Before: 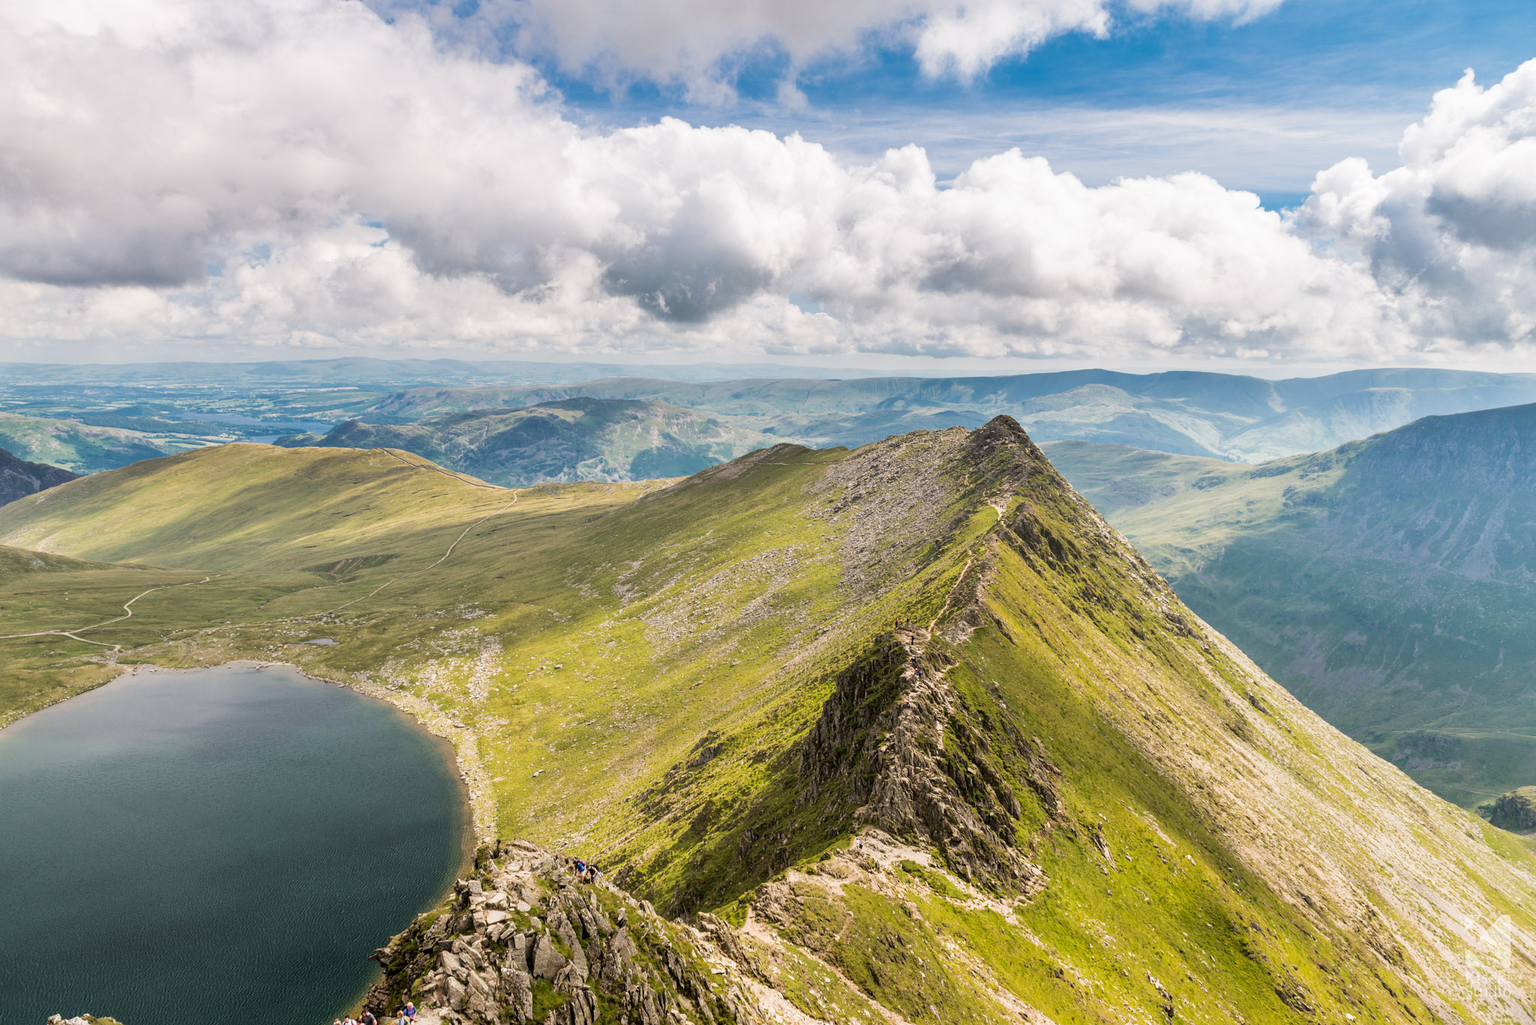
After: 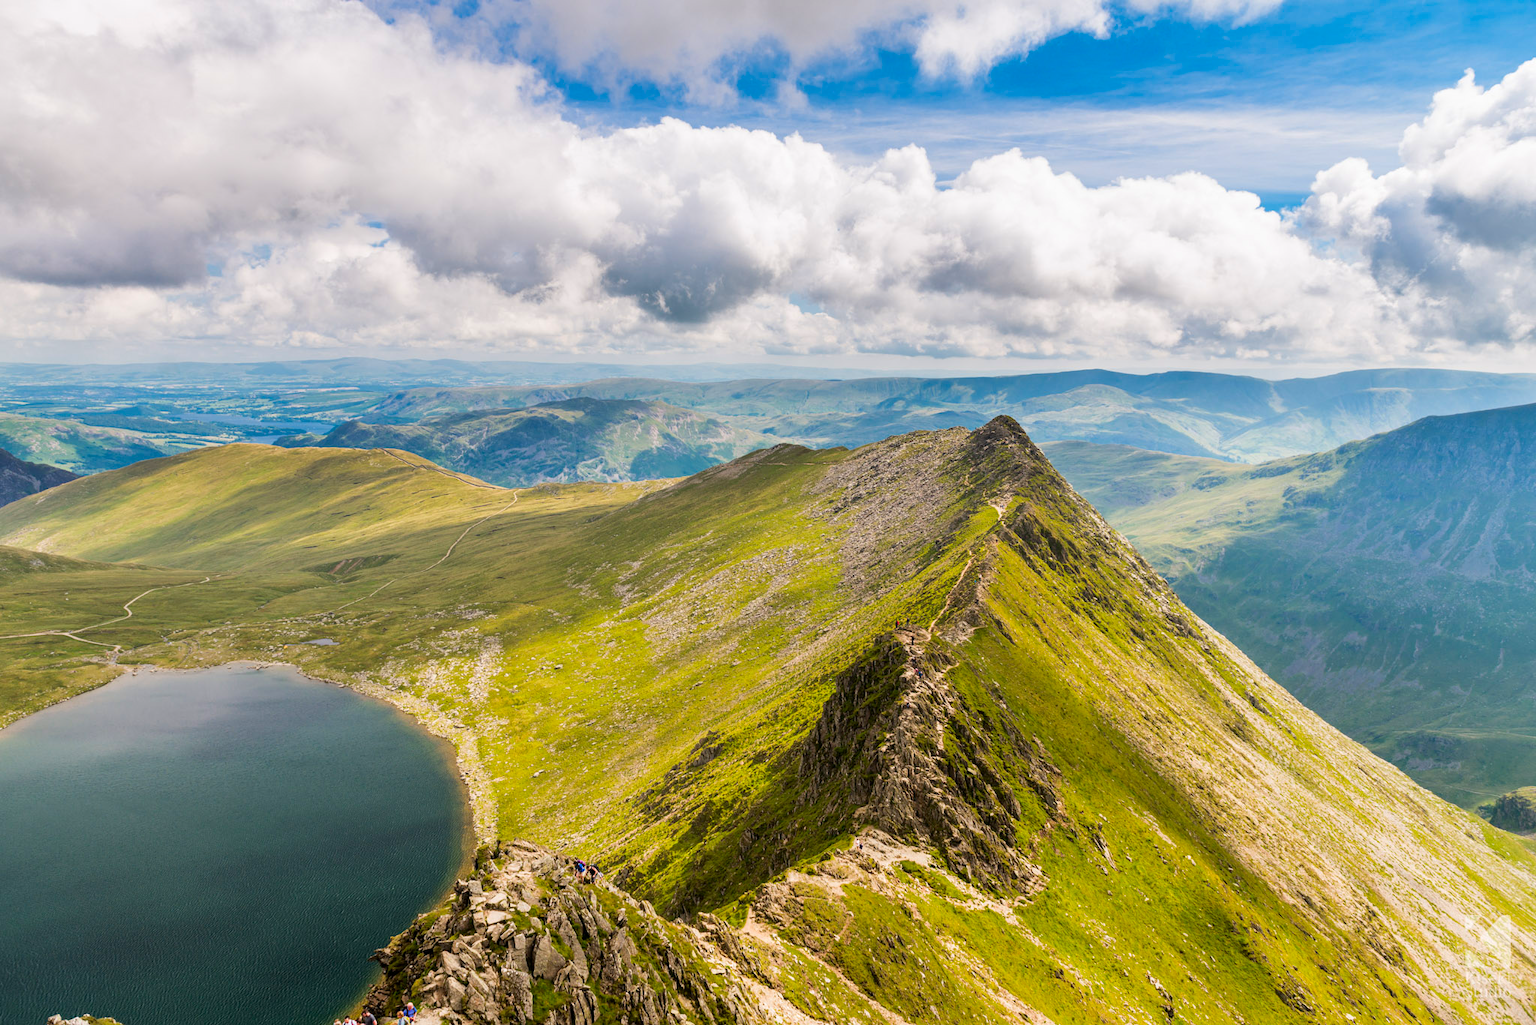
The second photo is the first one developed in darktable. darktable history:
contrast brightness saturation: brightness -0.023, saturation 0.355
